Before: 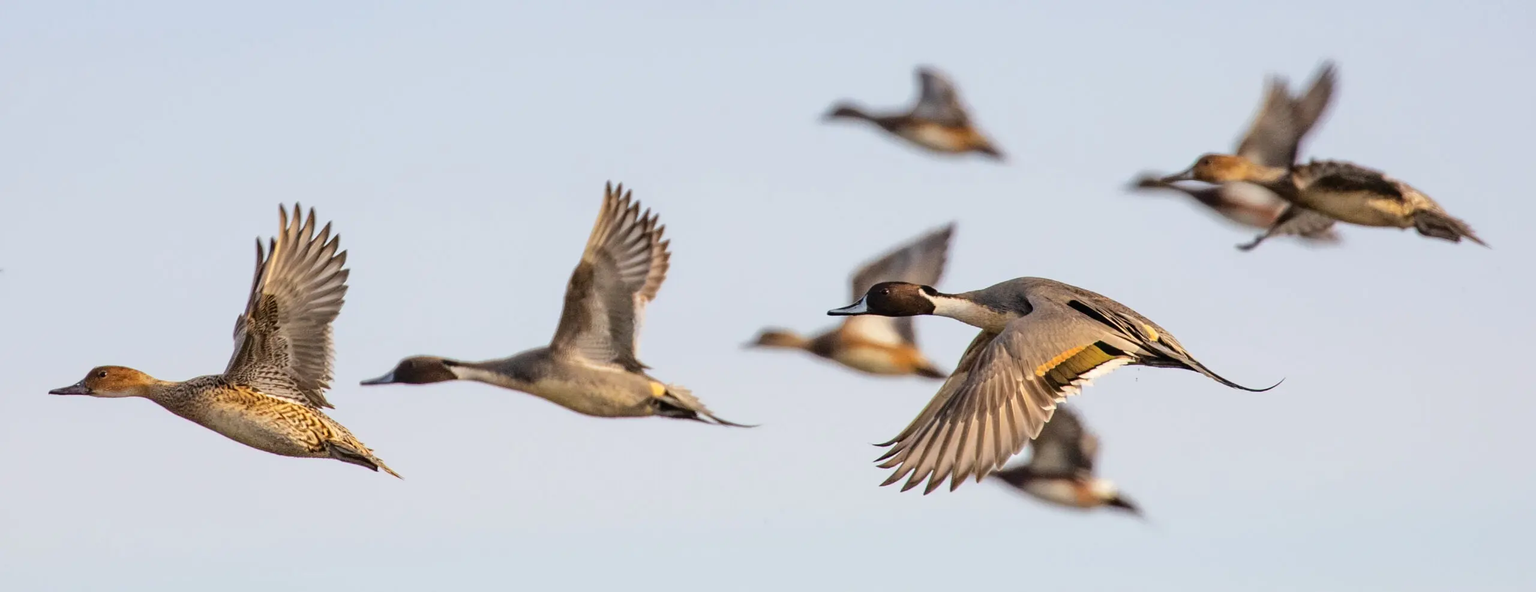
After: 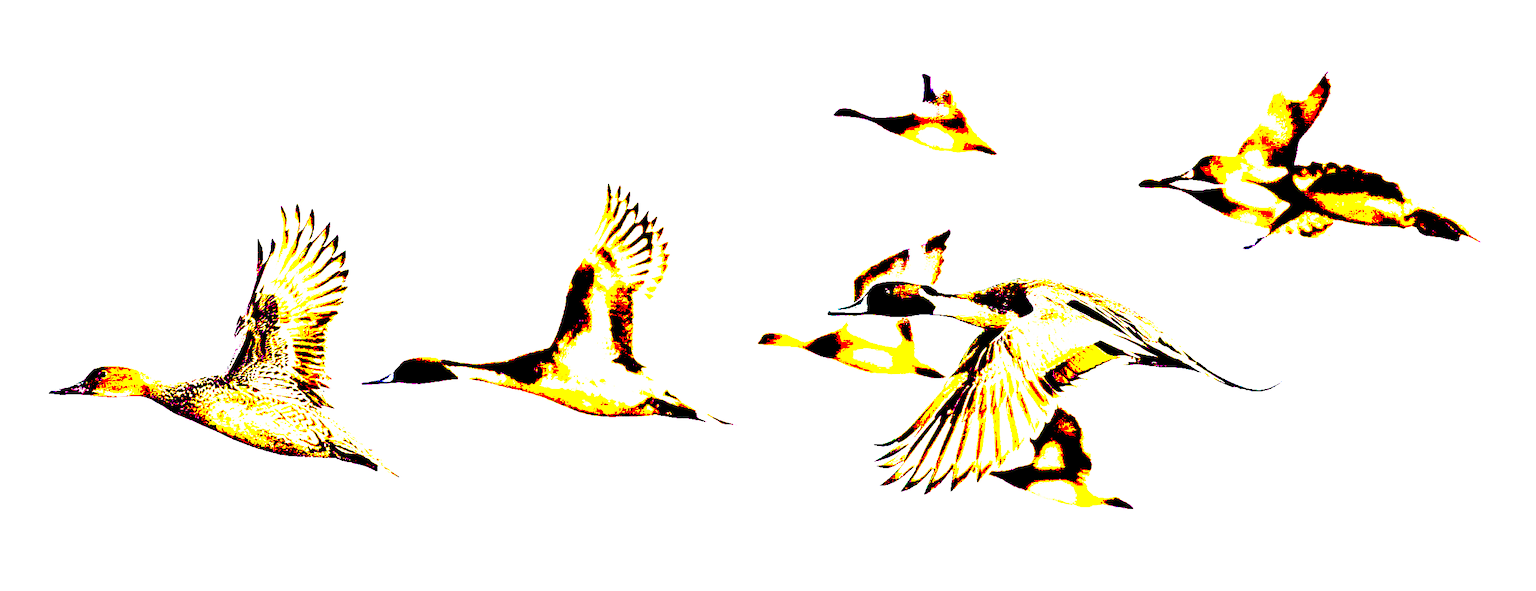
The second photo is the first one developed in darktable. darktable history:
haze removal: compatibility mode true, adaptive false
exposure: black level correction 0.099, exposure 3.084 EV, compensate exposure bias true, compensate highlight preservation false
sharpen: on, module defaults
velvia: on, module defaults
base curve: curves: ch0 [(0, 0) (0.007, 0.004) (0.027, 0.03) (0.046, 0.07) (0.207, 0.54) (0.442, 0.872) (0.673, 0.972) (1, 1)], preserve colors none
color correction: highlights a* -0.275, highlights b* -0.085
contrast brightness saturation: contrast 0.244, brightness -0.228, saturation 0.143
tone curve: curves: ch0 [(0, 0) (0.253, 0.237) (1, 1)]; ch1 [(0, 0) (0.411, 0.385) (0.502, 0.506) (0.557, 0.565) (0.66, 0.683) (1, 1)]; ch2 [(0, 0) (0.394, 0.413) (0.5, 0.5) (1, 1)], preserve colors none
